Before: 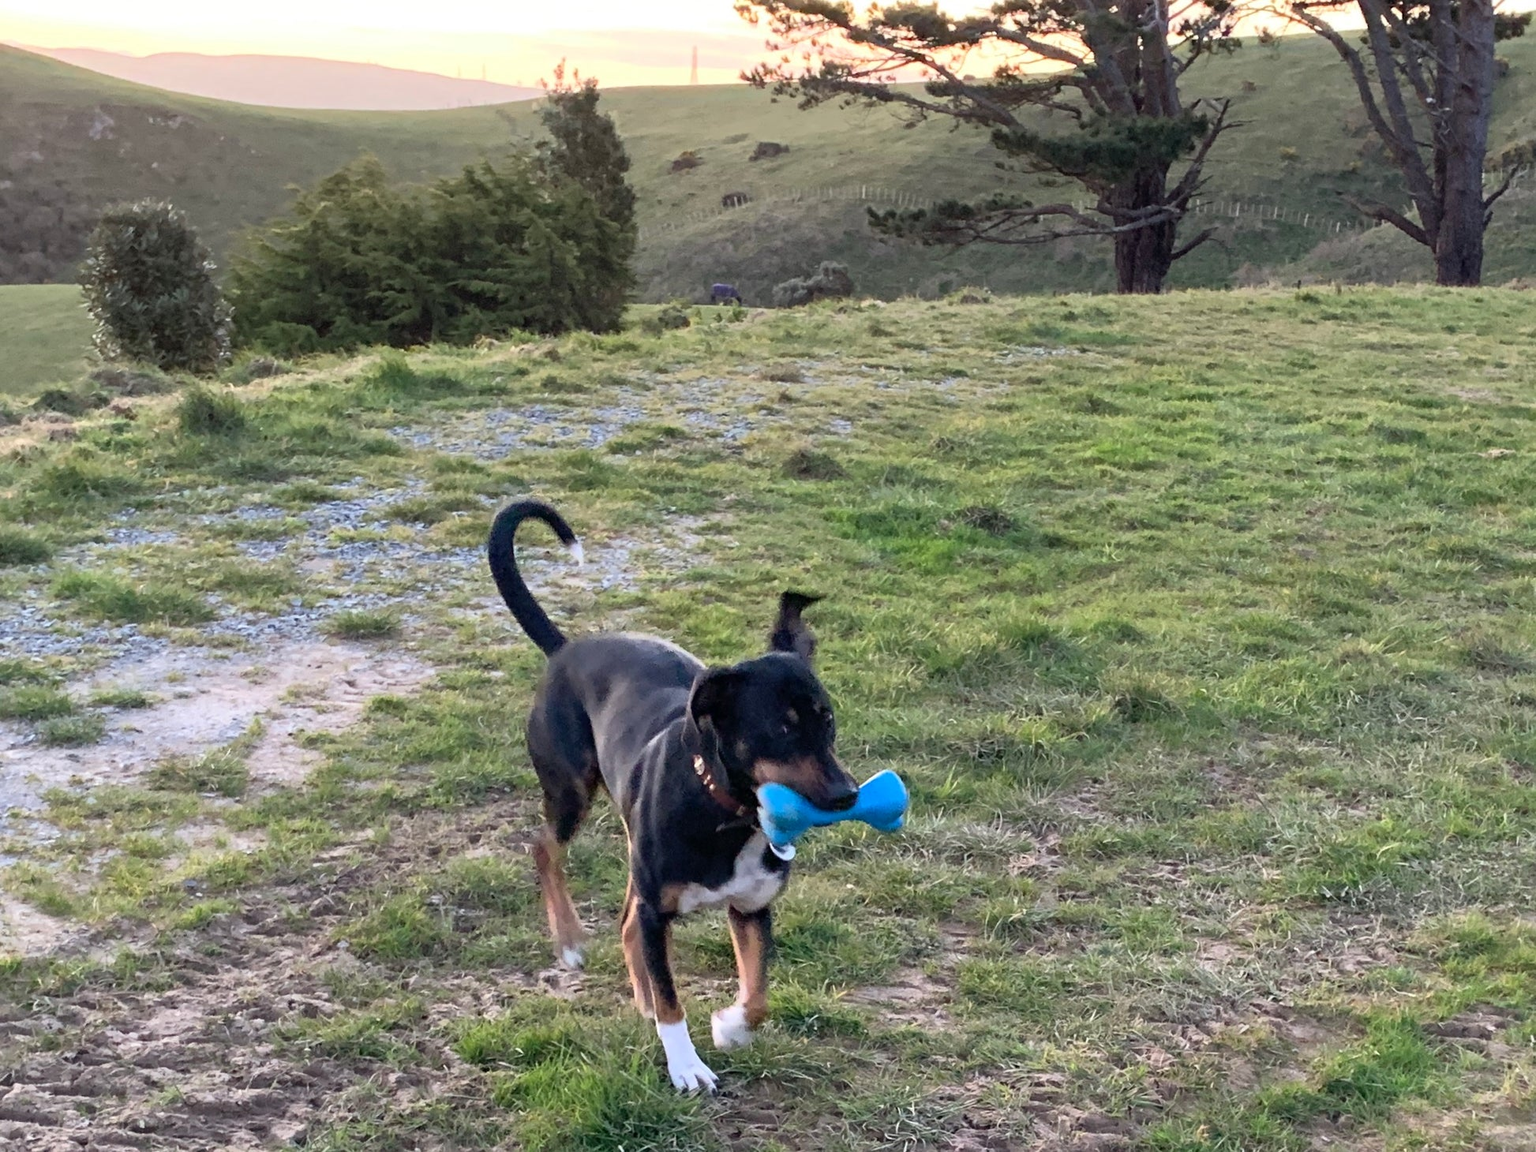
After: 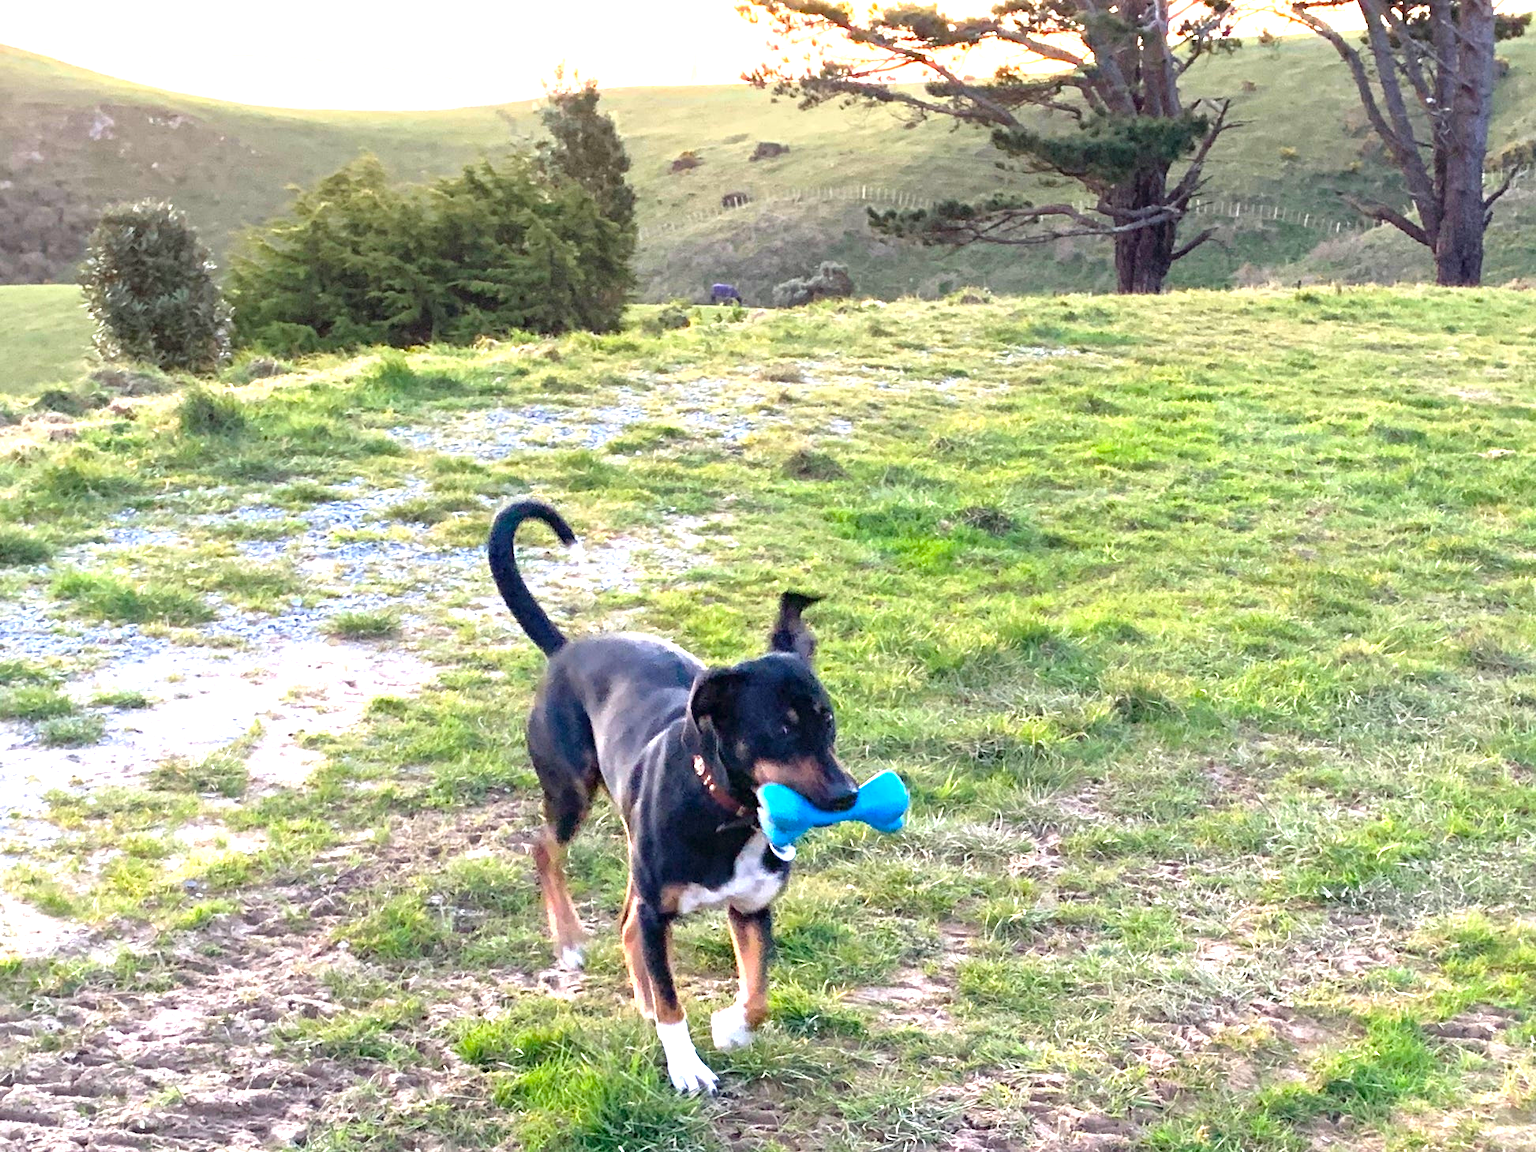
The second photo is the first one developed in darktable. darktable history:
exposure: black level correction 0, exposure 1.2 EV, compensate exposure bias true, compensate highlight preservation false
color balance rgb: perceptual saturation grading › global saturation 30%, global vibrance 10%
